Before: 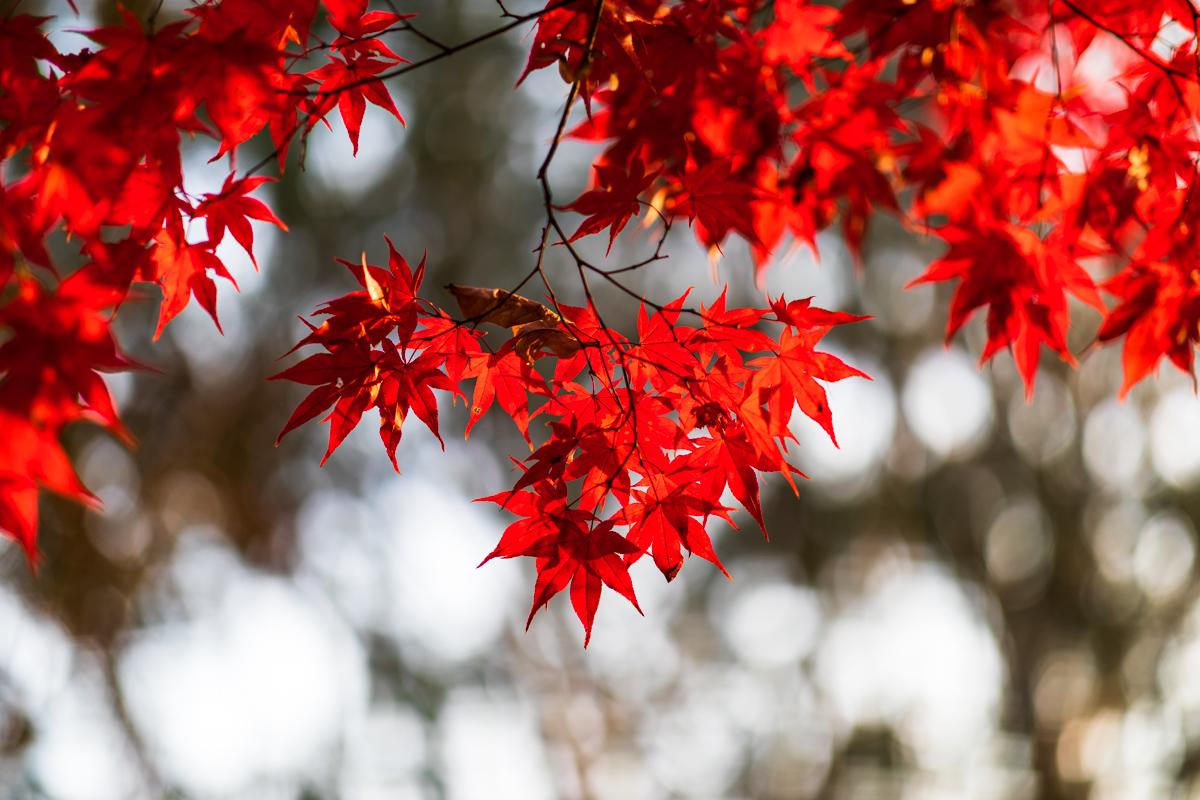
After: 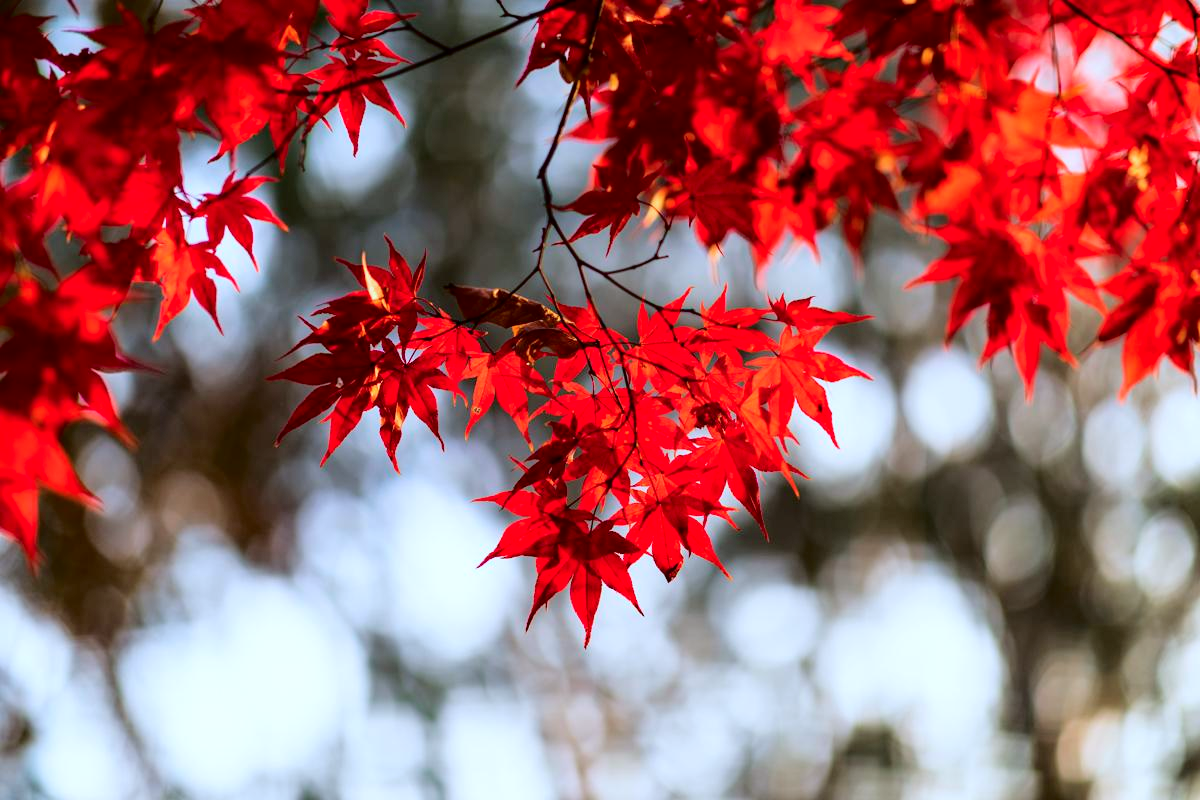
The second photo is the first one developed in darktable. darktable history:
fill light: exposure -2 EV, width 8.6
contrast brightness saturation: contrast 0.03, brightness 0.06, saturation 0.13
color calibration: x 0.37, y 0.377, temperature 4289.93 K
